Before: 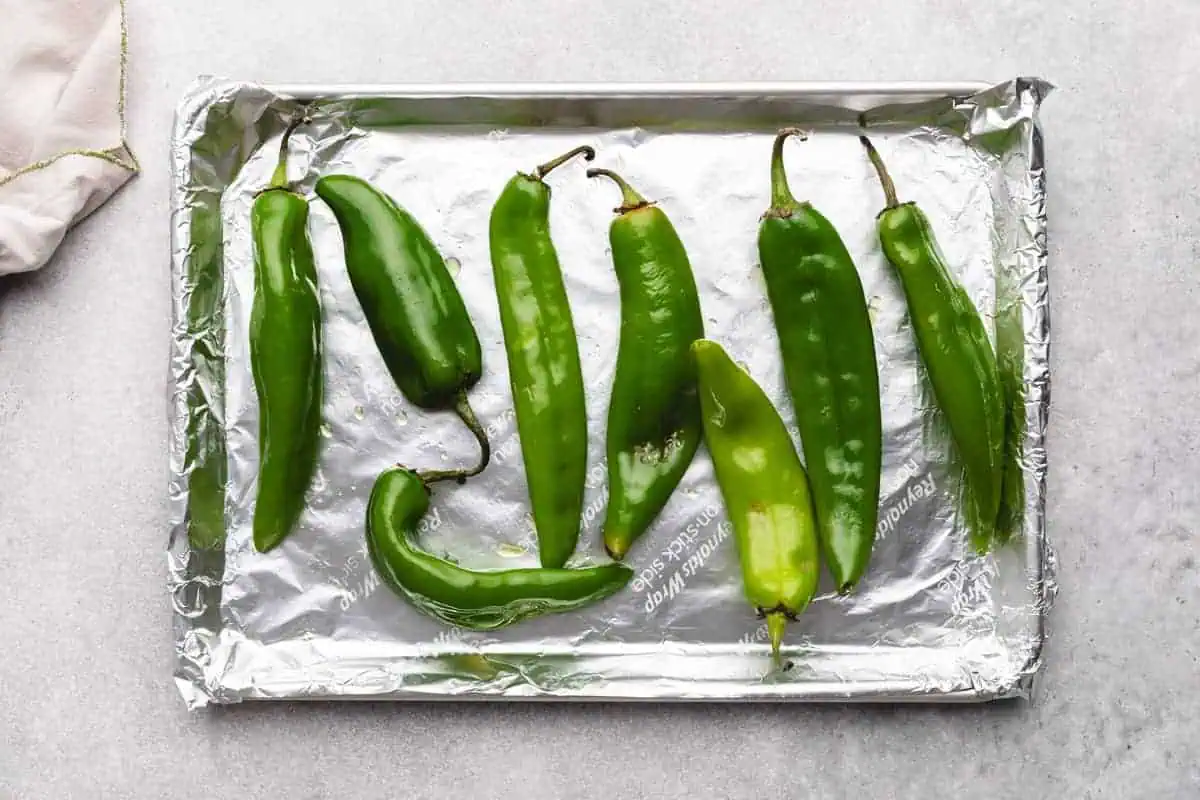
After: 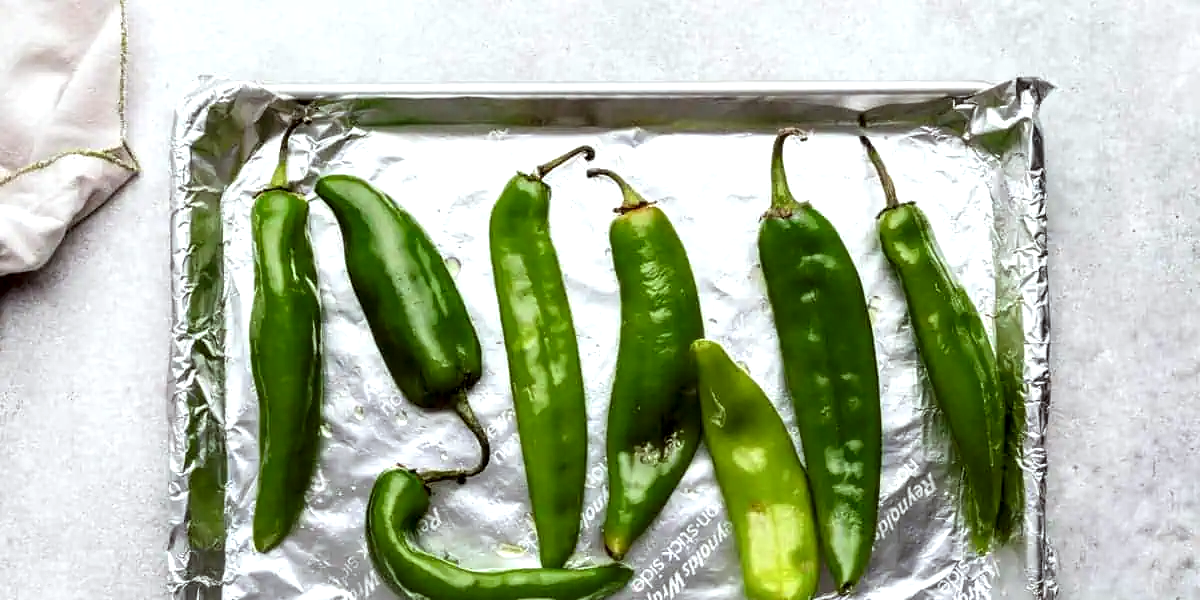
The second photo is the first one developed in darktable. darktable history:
crop: bottom 24.988%
levels: levels [0.016, 0.484, 0.953]
local contrast: detail 135%, midtone range 0.75
color correction: highlights a* -2.73, highlights b* -2.09, shadows a* 2.41, shadows b* 2.73
